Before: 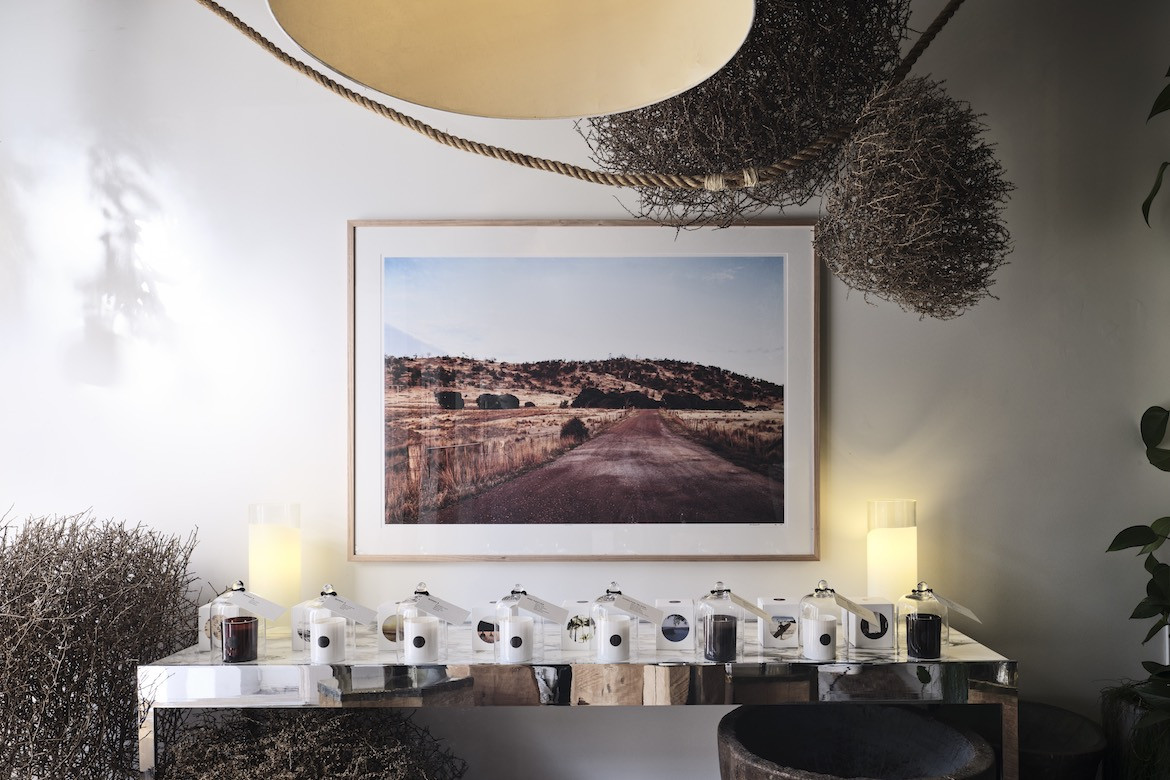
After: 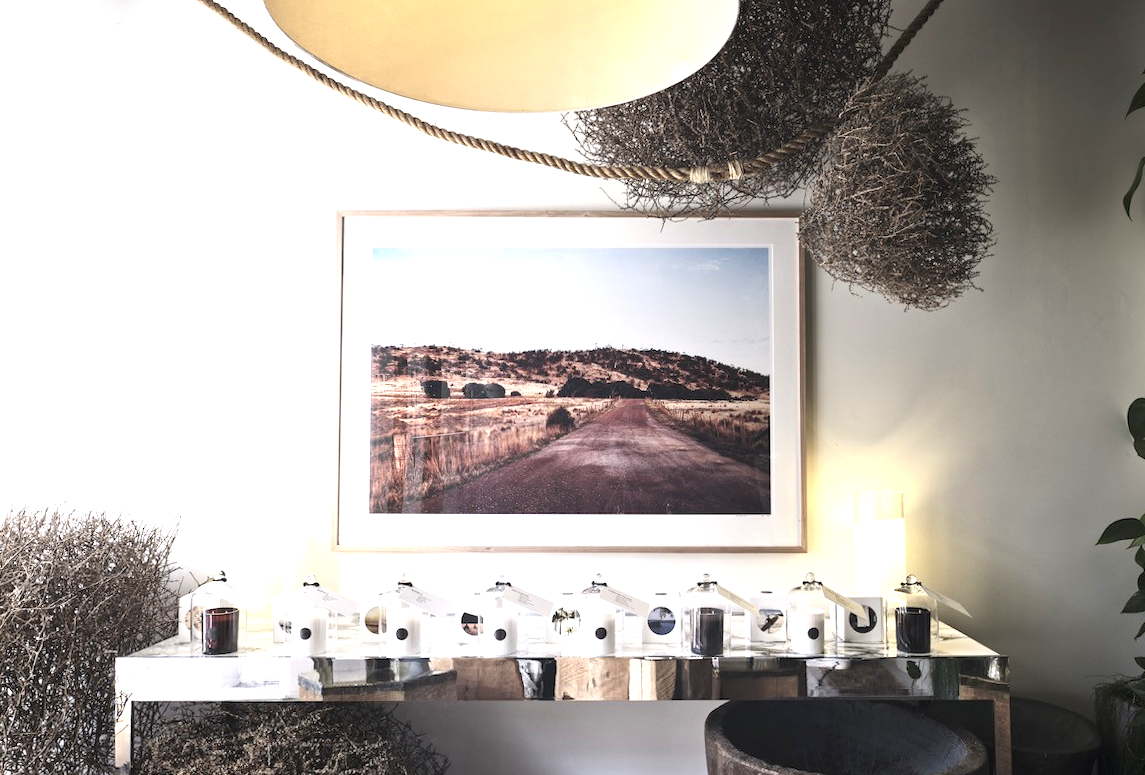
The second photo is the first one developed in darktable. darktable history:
rotate and perspective: rotation 0.226°, lens shift (vertical) -0.042, crop left 0.023, crop right 0.982, crop top 0.006, crop bottom 0.994
exposure: black level correction 0, exposure 1 EV, compensate exposure bias true, compensate highlight preservation false
contrast brightness saturation: saturation -0.05
